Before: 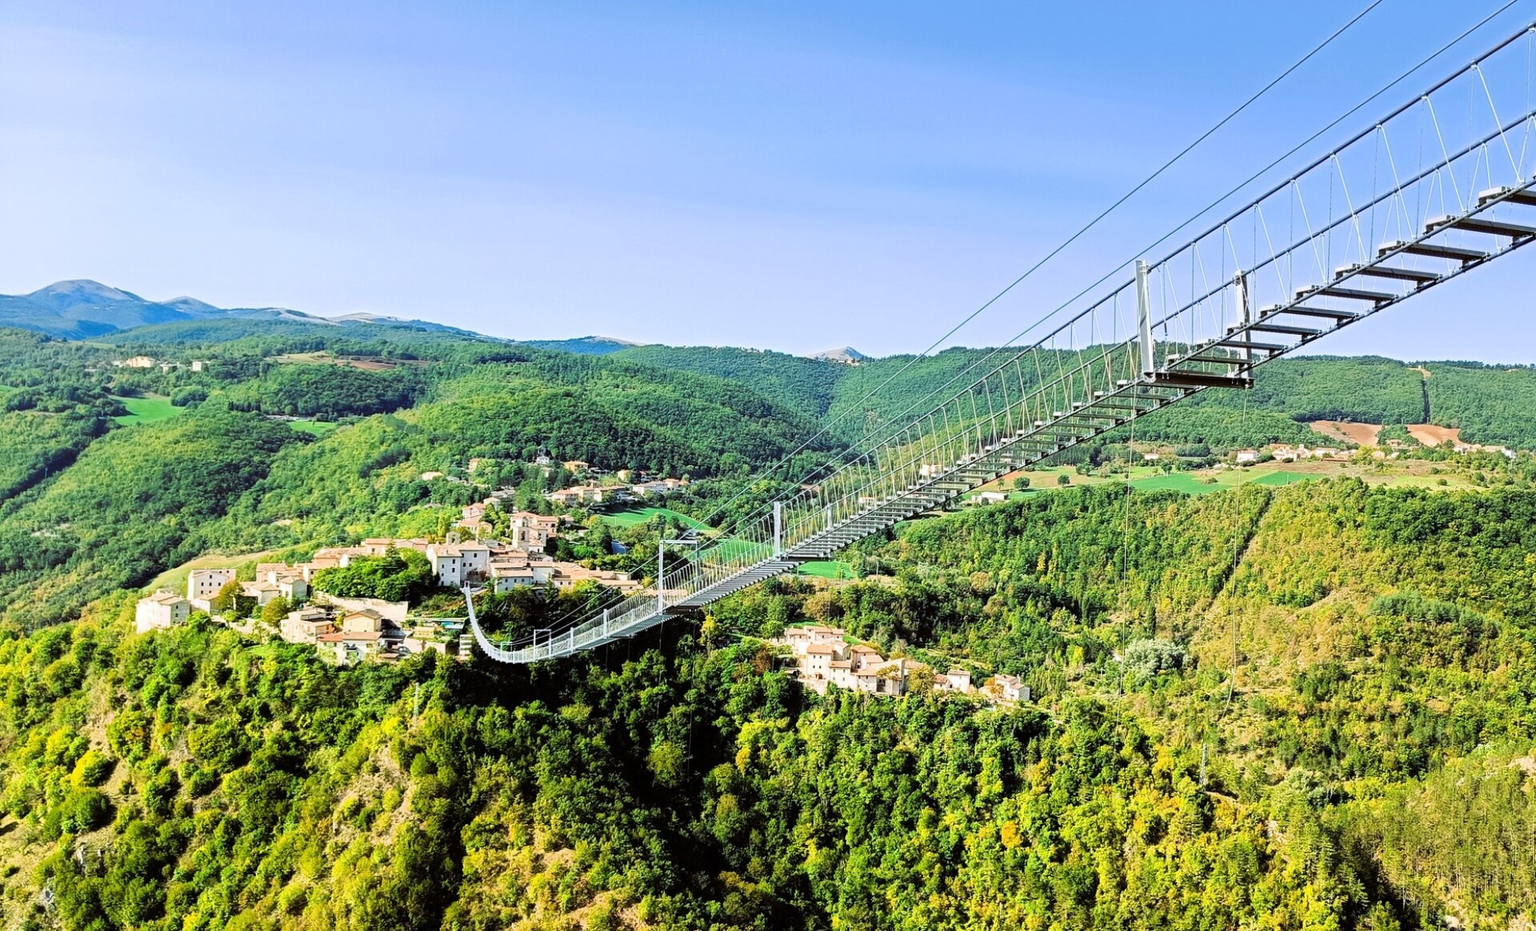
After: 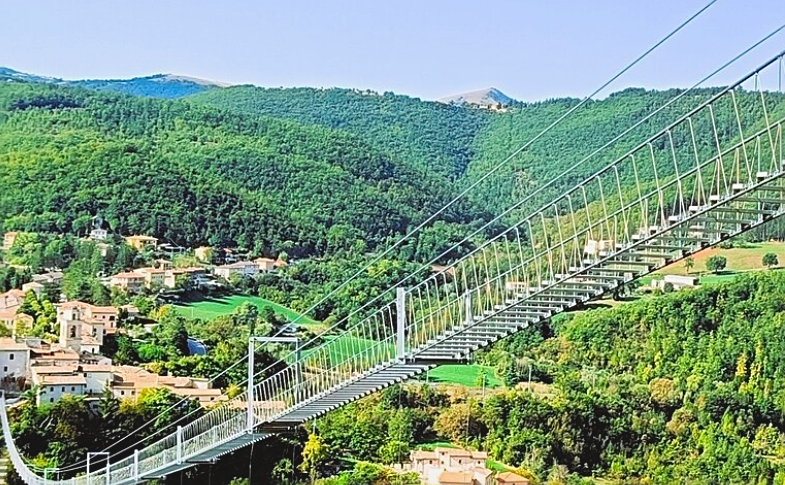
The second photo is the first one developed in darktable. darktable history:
crop: left 30.382%, top 29.958%, right 29.945%, bottom 29.542%
contrast brightness saturation: contrast -0.099, brightness 0.049, saturation 0.081
sharpen: on, module defaults
tone equalizer: on, module defaults
